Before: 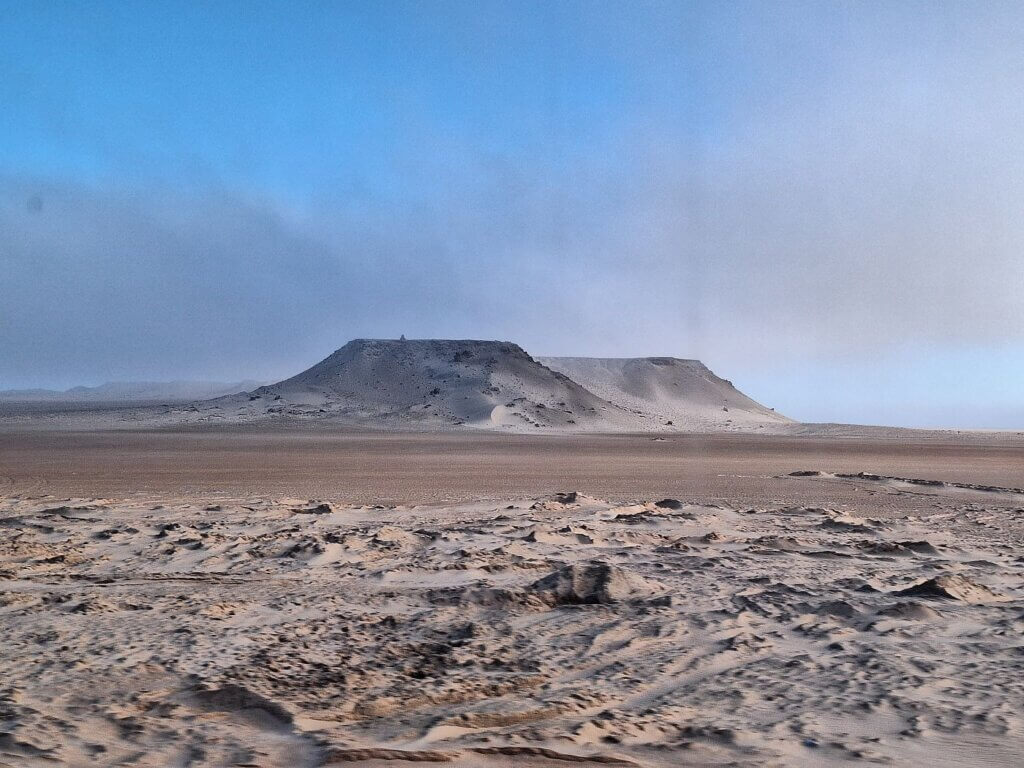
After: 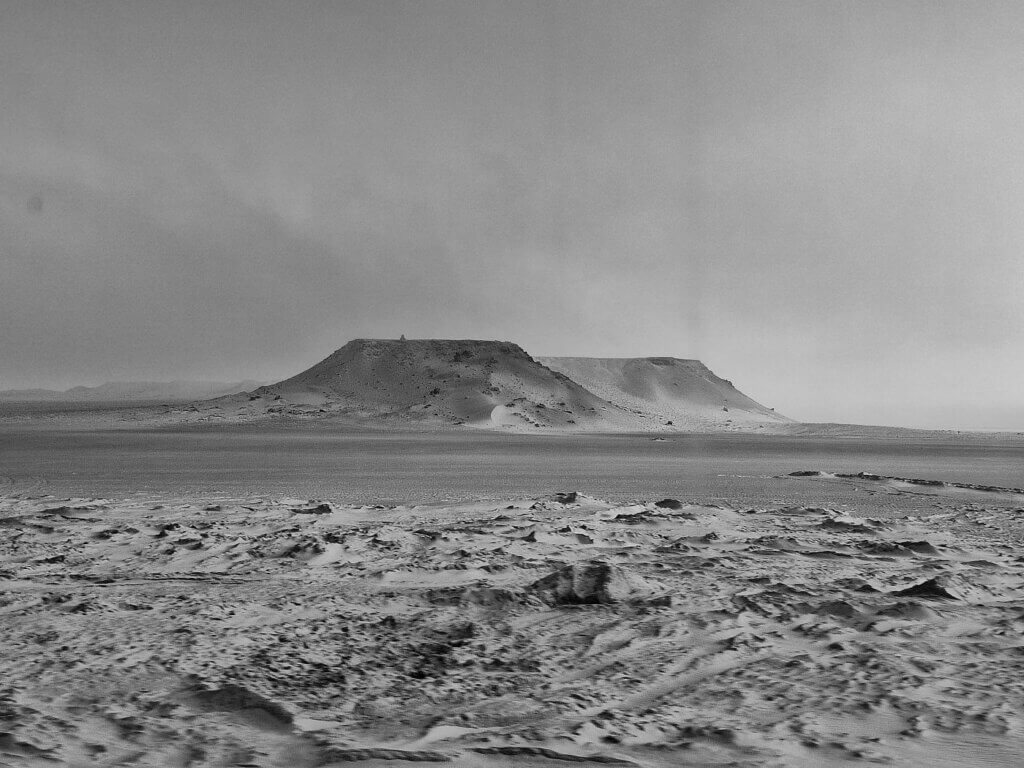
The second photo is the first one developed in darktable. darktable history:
exposure: exposure -0.01 EV, compensate highlight preservation false
monochrome: a 73.58, b 64.21
